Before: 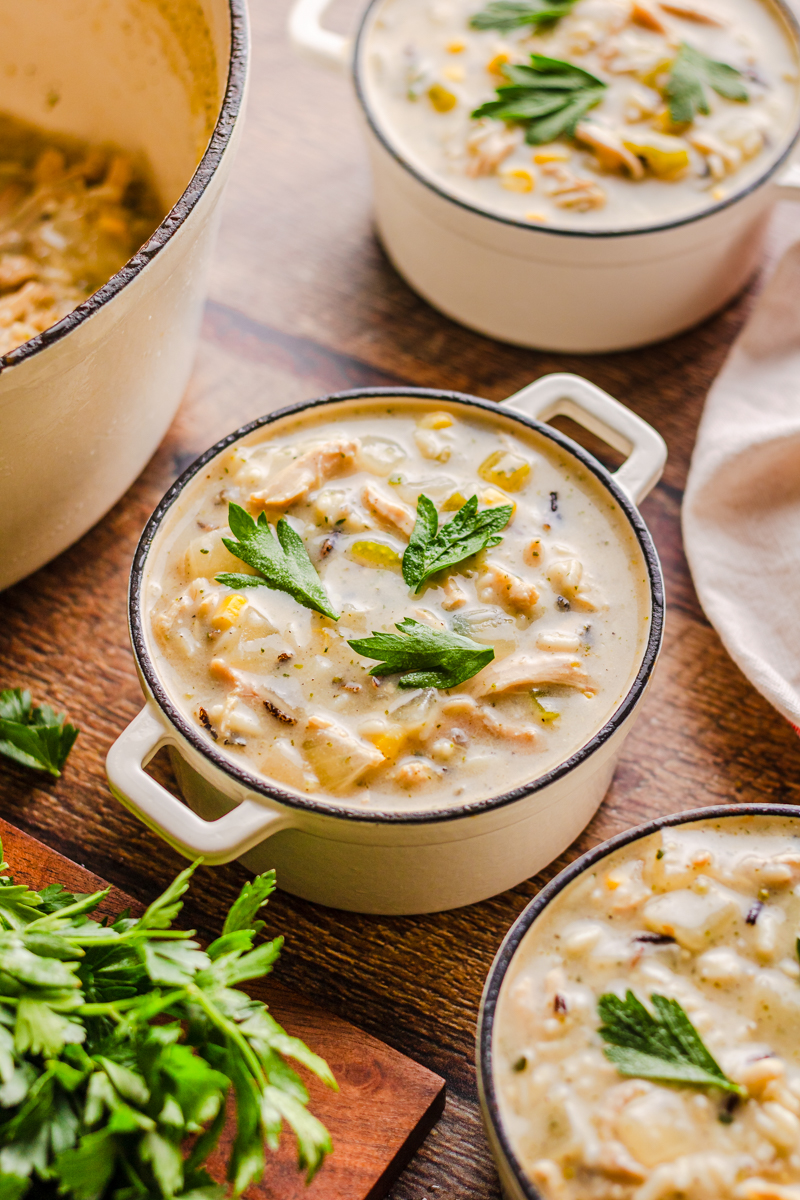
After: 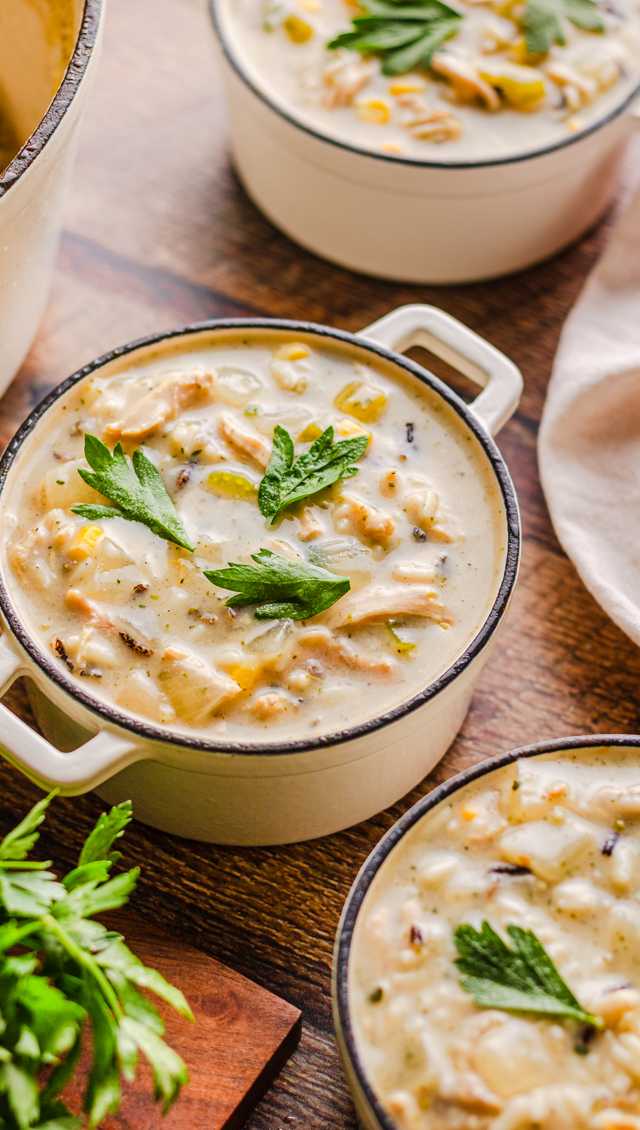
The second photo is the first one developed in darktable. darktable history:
crop and rotate: left 18.084%, top 5.777%, right 1.806%
